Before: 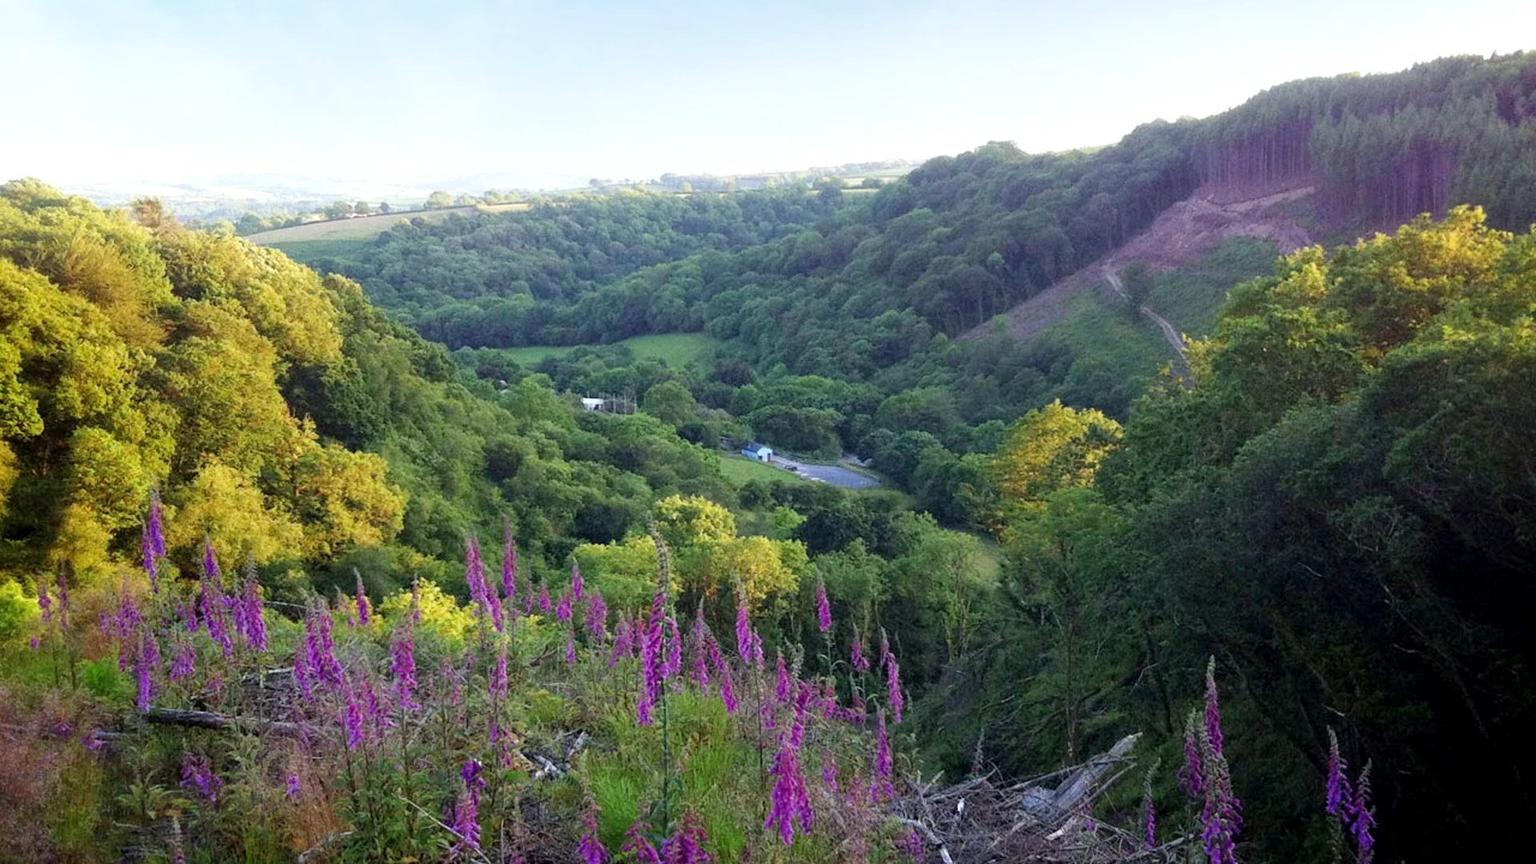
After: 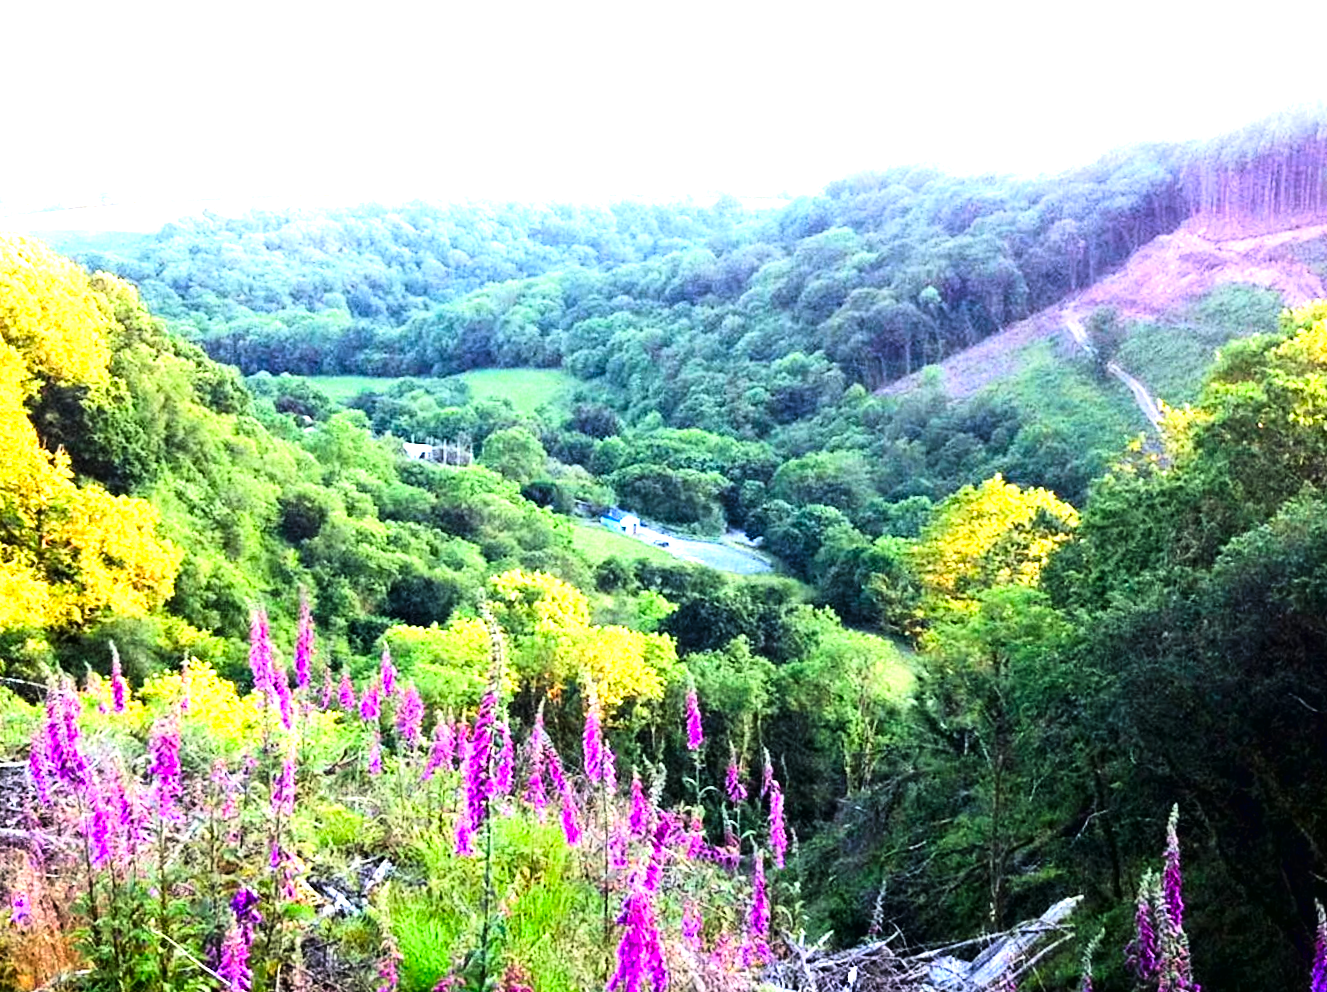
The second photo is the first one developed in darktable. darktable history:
crop and rotate: angle -2.86°, left 14.087%, top 0.015%, right 10.758%, bottom 0.016%
tone curve: curves: ch0 [(0, 0.006) (0.046, 0.011) (0.13, 0.062) (0.338, 0.327) (0.494, 0.55) (0.728, 0.835) (1, 1)]; ch1 [(0, 0) (0.346, 0.324) (0.45, 0.431) (0.5, 0.5) (0.522, 0.517) (0.55, 0.57) (1, 1)]; ch2 [(0, 0) (0.453, 0.418) (0.5, 0.5) (0.526, 0.524) (0.554, 0.598) (0.622, 0.679) (0.707, 0.761) (1, 1)], color space Lab, linked channels, preserve colors none
exposure: black level correction 0, exposure 1.998 EV, compensate highlight preservation false
contrast brightness saturation: brightness -0.246, saturation 0.202
